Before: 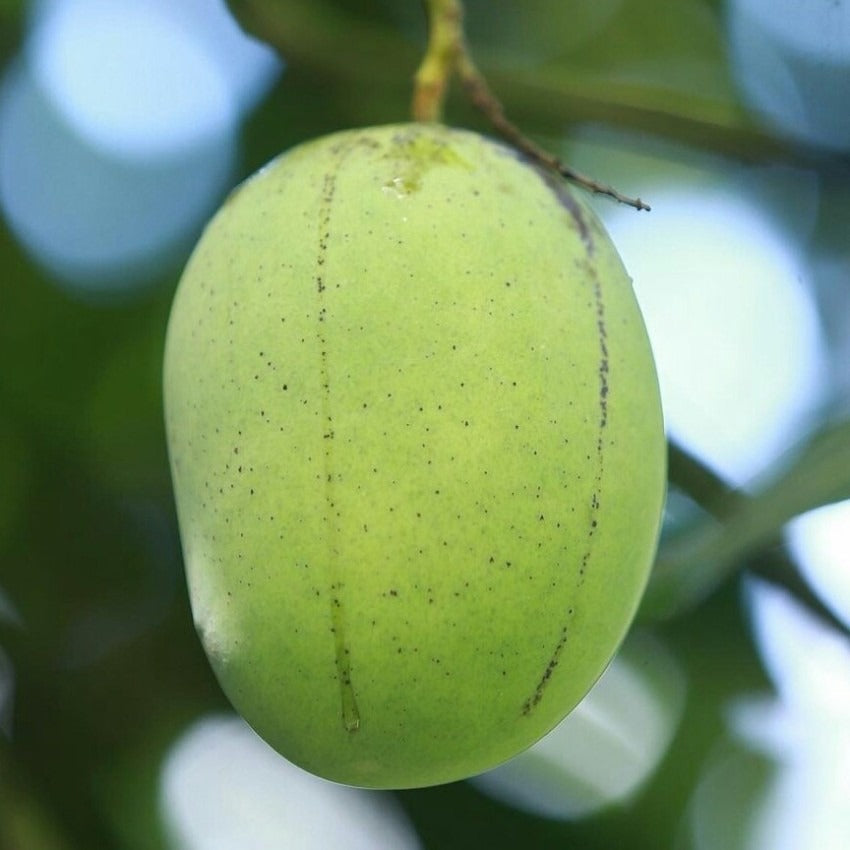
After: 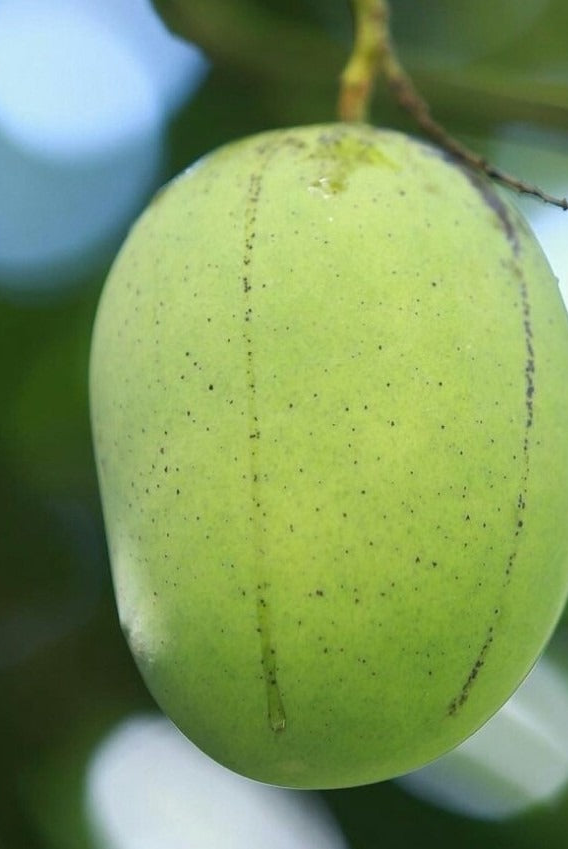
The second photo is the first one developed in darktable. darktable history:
crop and rotate: left 8.852%, right 24.23%
